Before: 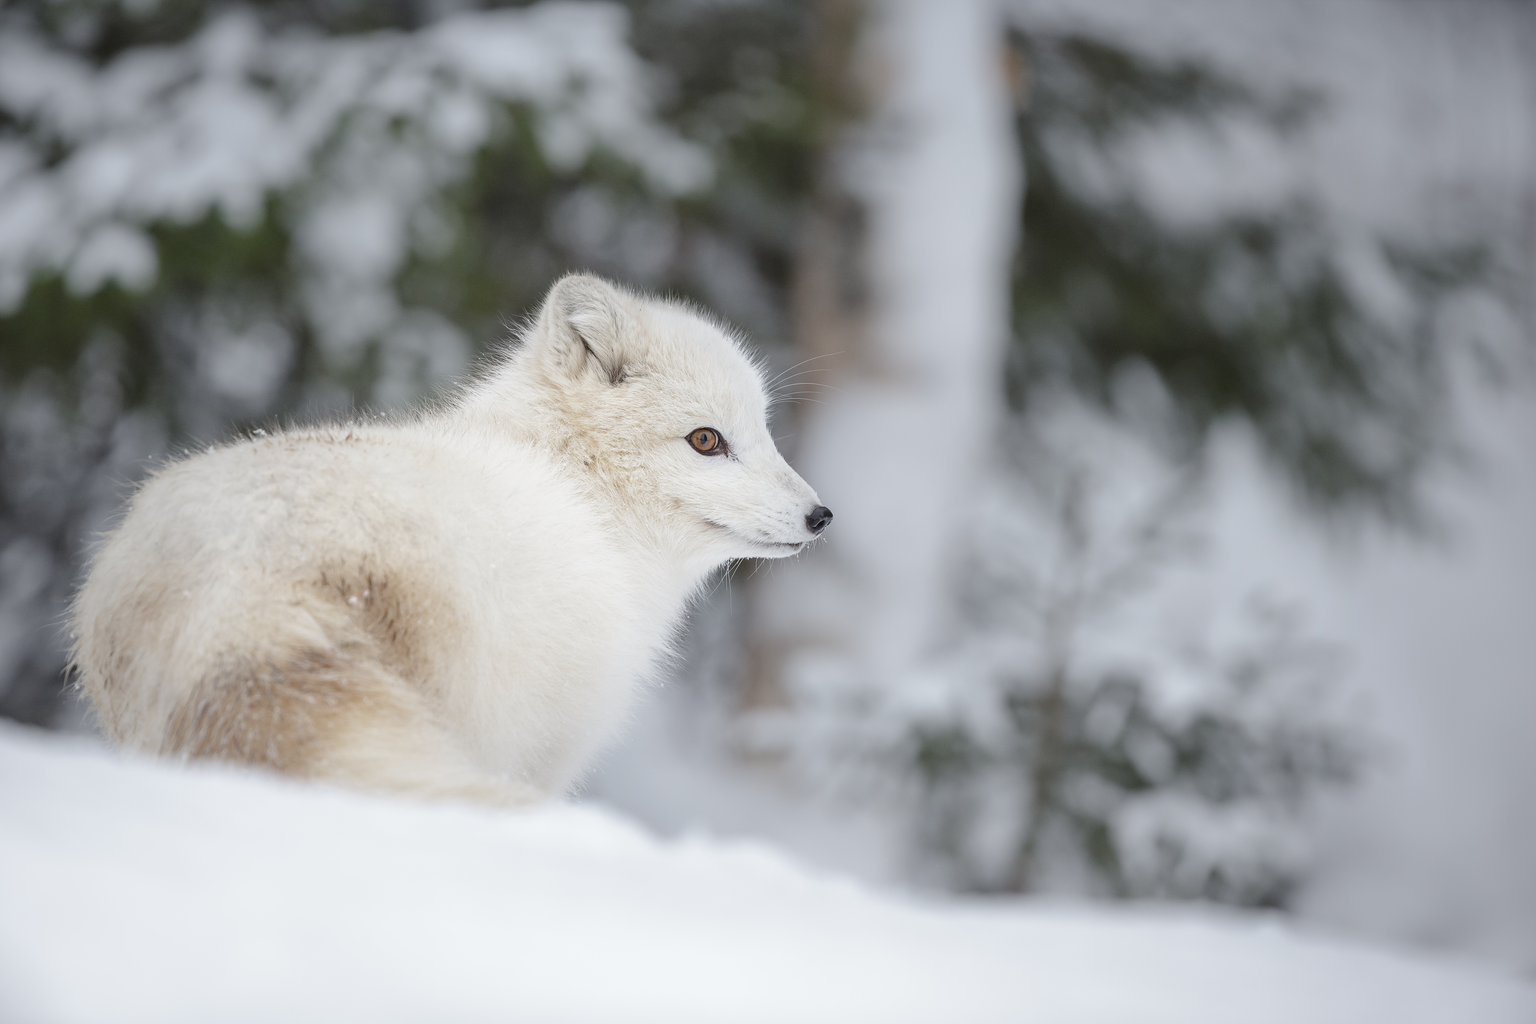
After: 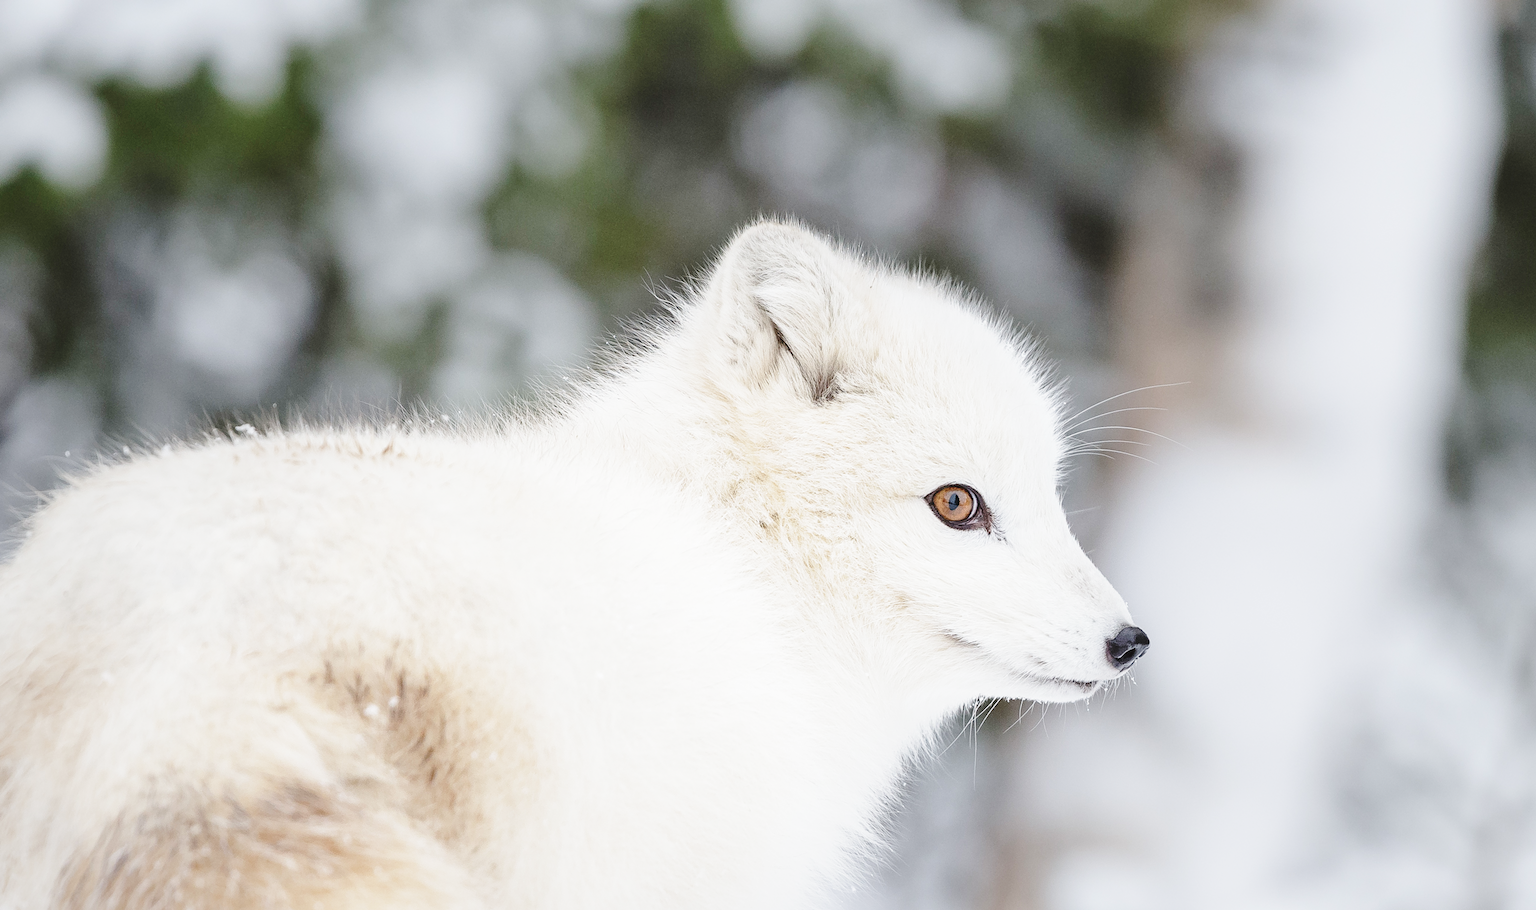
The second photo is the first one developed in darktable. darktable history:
base curve: curves: ch0 [(0, 0) (0.028, 0.03) (0.121, 0.232) (0.46, 0.748) (0.859, 0.968) (1, 1)], preserve colors none
crop and rotate: angle -4.99°, left 2.122%, top 6.945%, right 27.566%, bottom 30.519%
